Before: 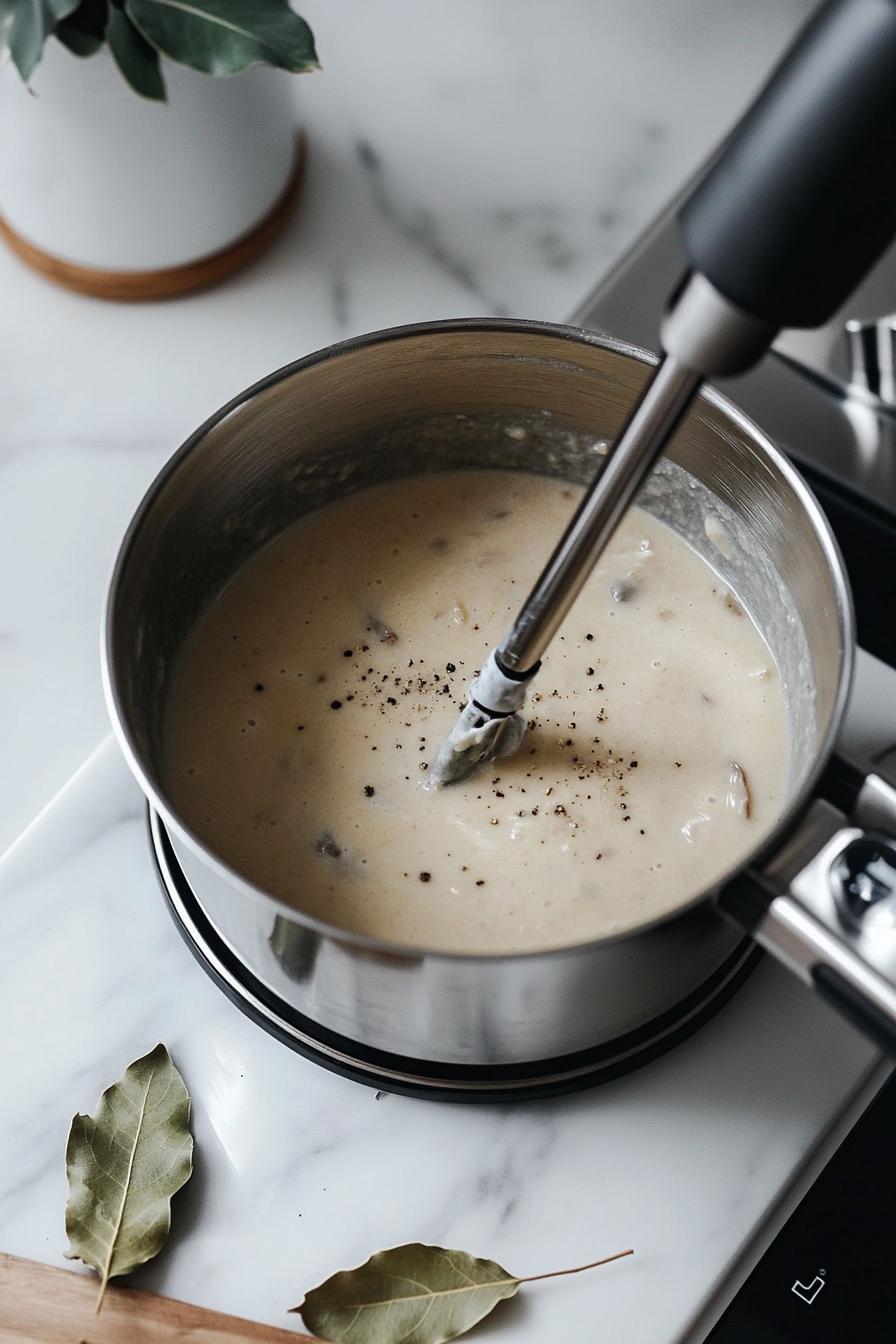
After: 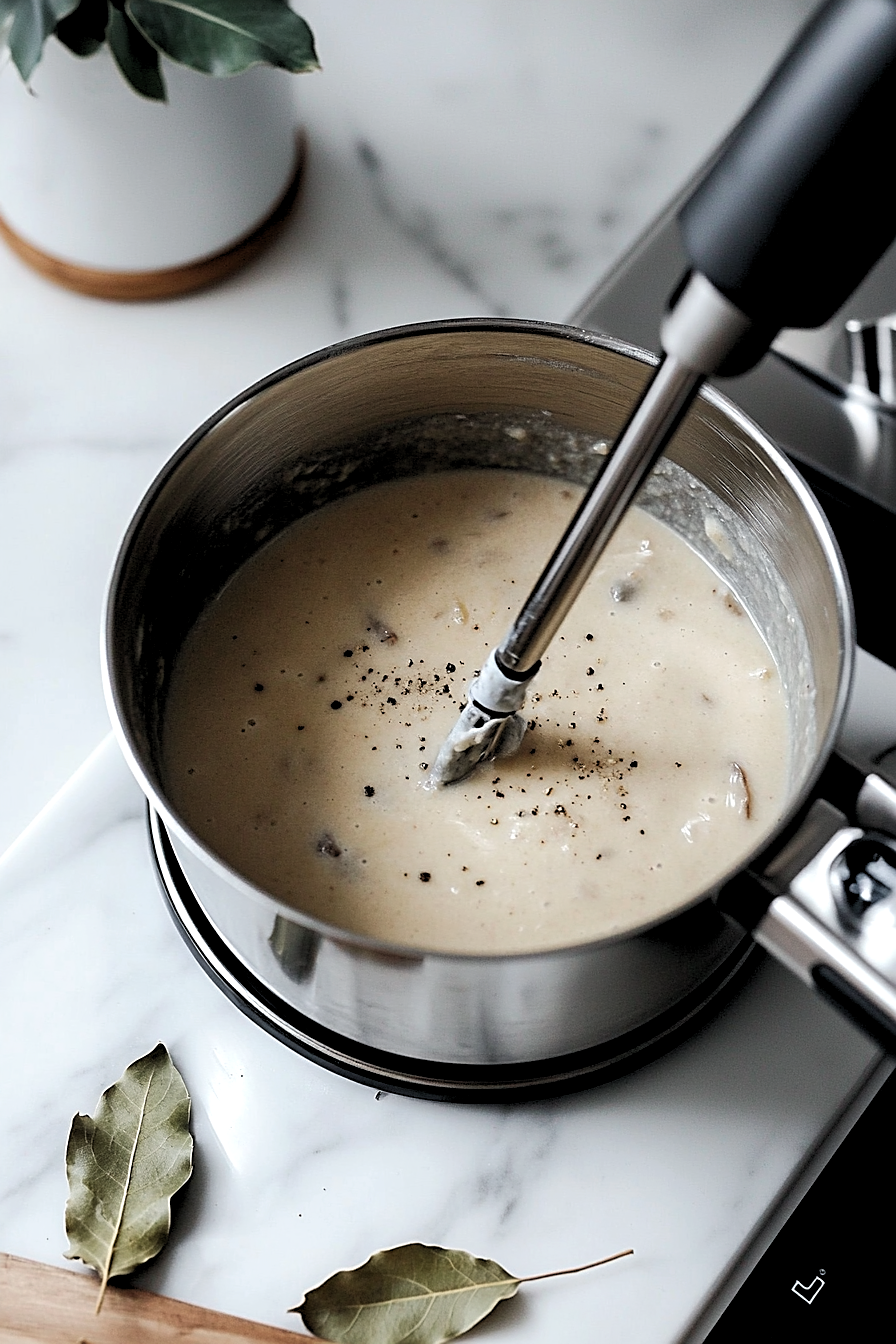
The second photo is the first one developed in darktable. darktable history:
rgb levels: levels [[0.01, 0.419, 0.839], [0, 0.5, 1], [0, 0.5, 1]]
sharpen: on, module defaults
